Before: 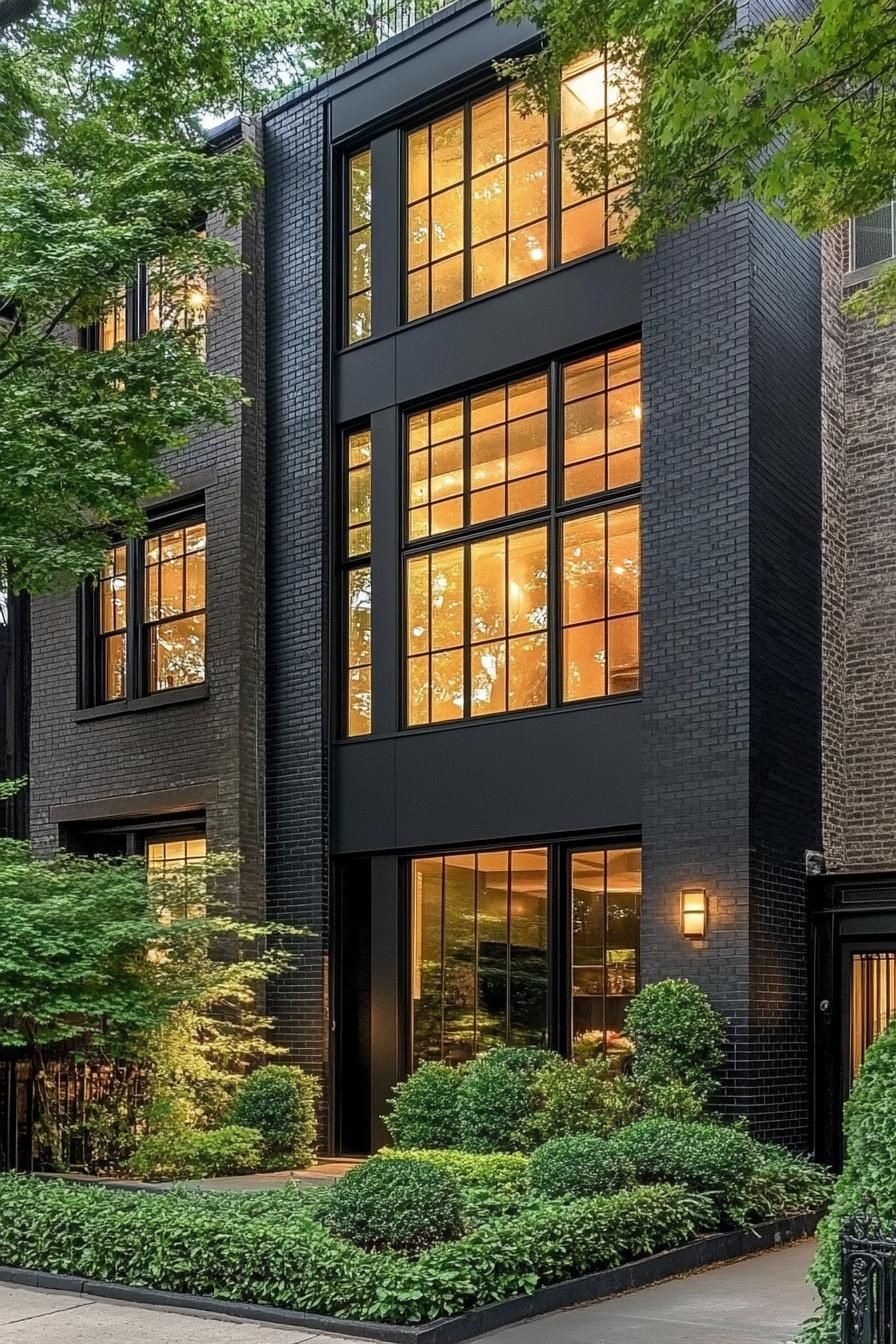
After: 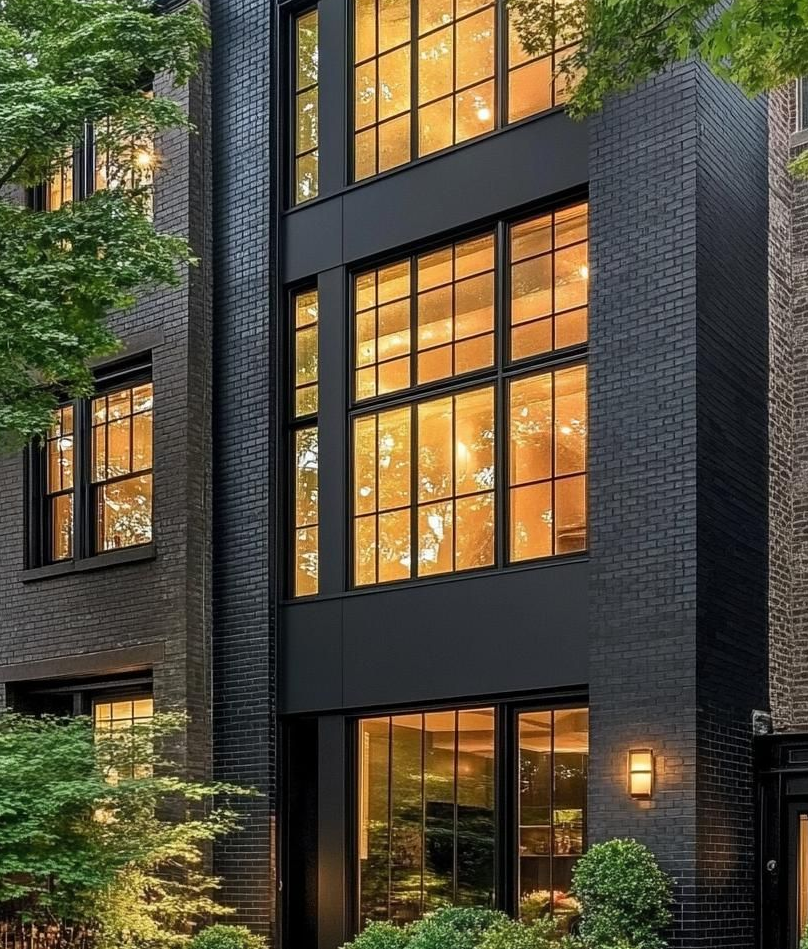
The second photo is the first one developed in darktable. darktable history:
crop: left 5.946%, top 10.459%, right 3.773%, bottom 18.904%
